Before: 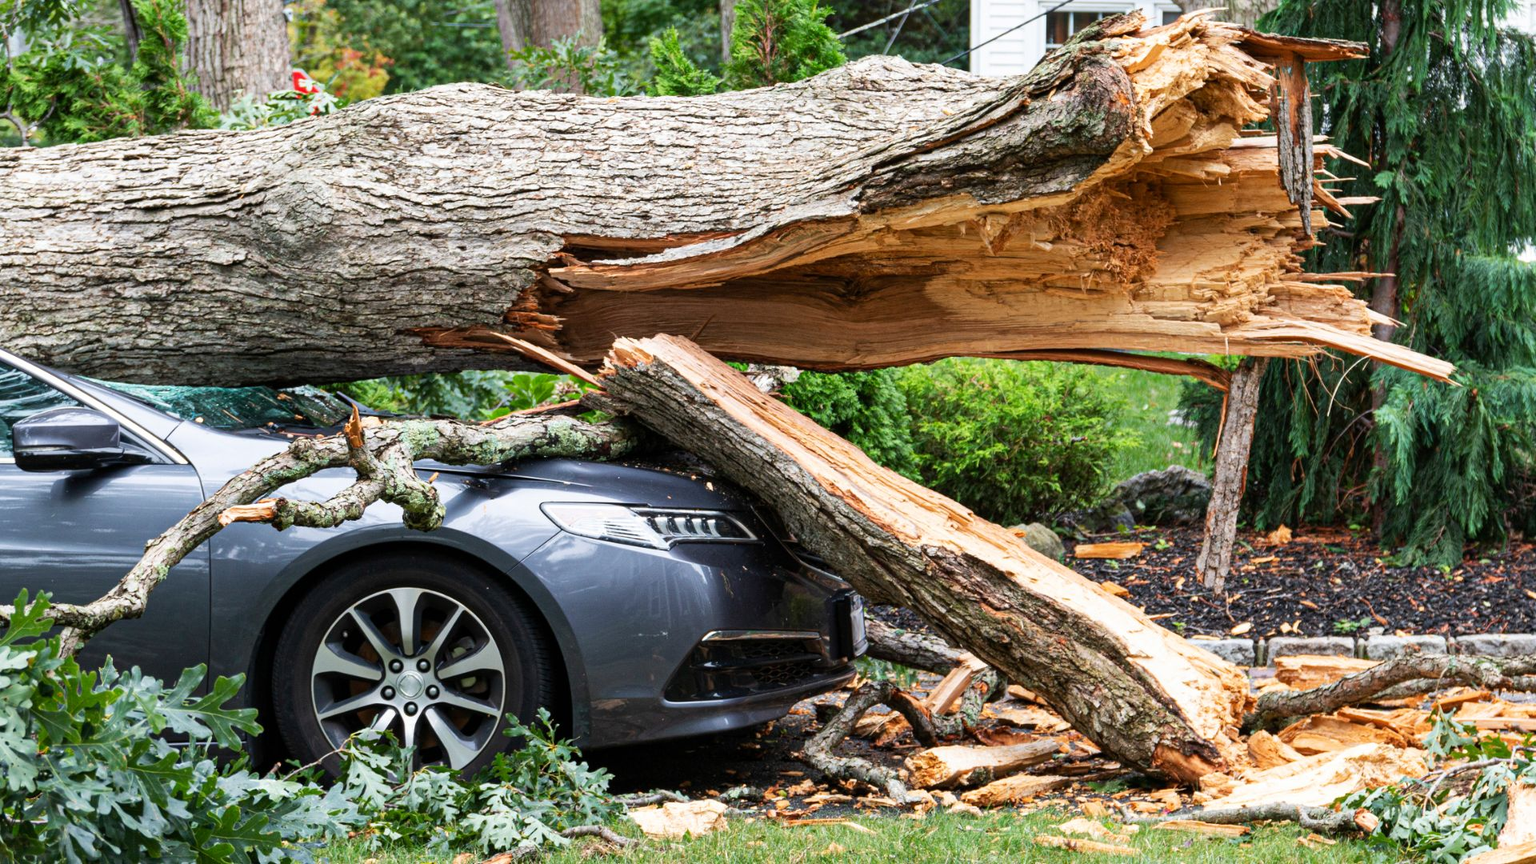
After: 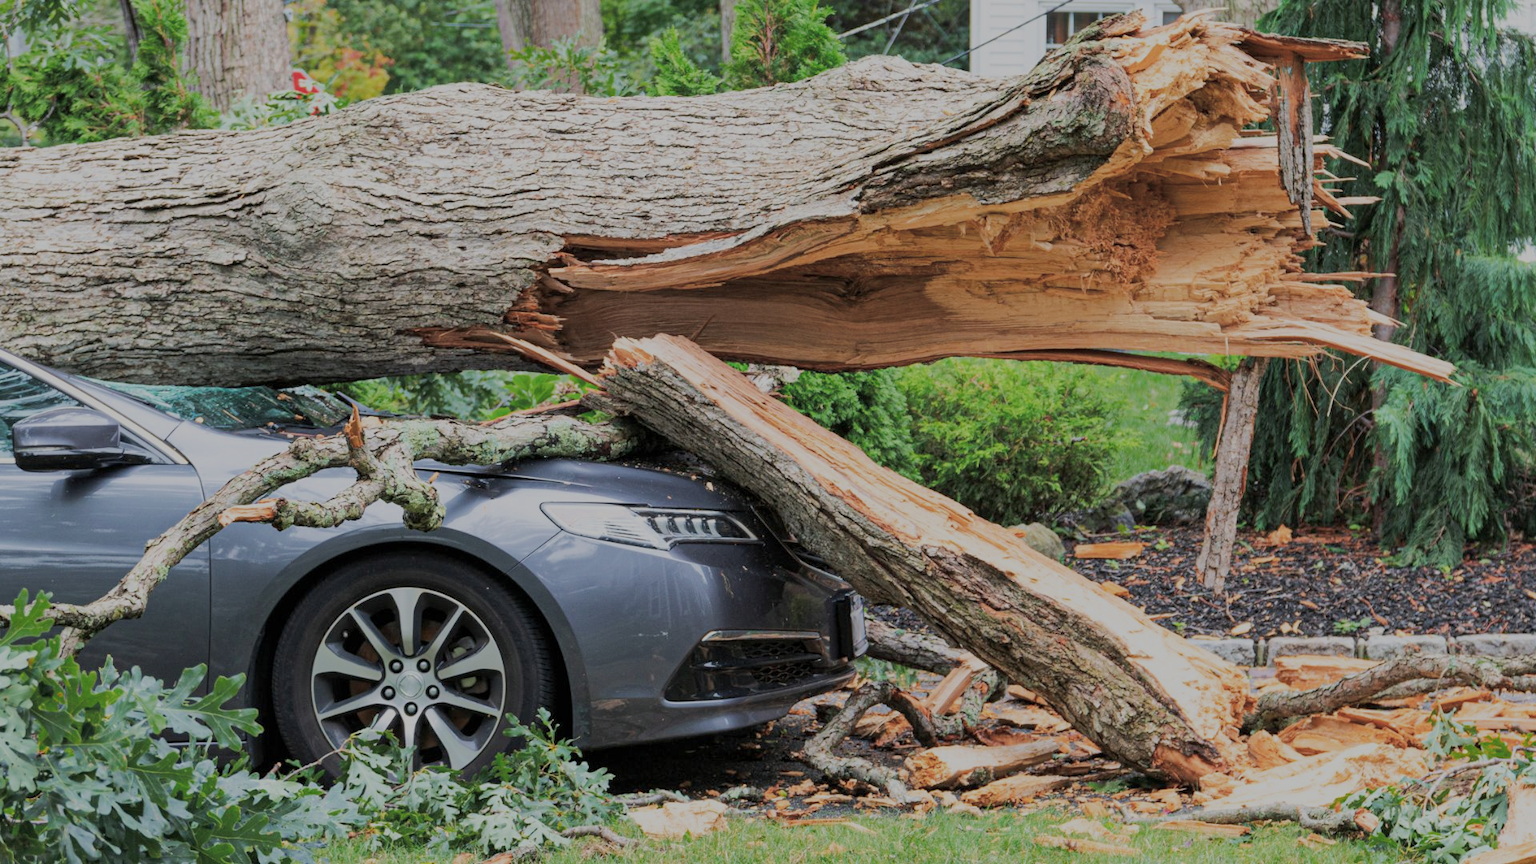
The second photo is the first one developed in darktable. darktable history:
filmic rgb: black relative exposure -16 EV, white relative exposure 7.98 EV, hardness 4.14, latitude 49.35%, contrast 0.516
color balance rgb: shadows lift › chroma 1.027%, shadows lift › hue 241.92°, perceptual saturation grading › global saturation 0.655%, perceptual brilliance grading › highlights 18.187%, perceptual brilliance grading › mid-tones 30.96%, perceptual brilliance grading › shadows -30.902%, global vibrance 20%
